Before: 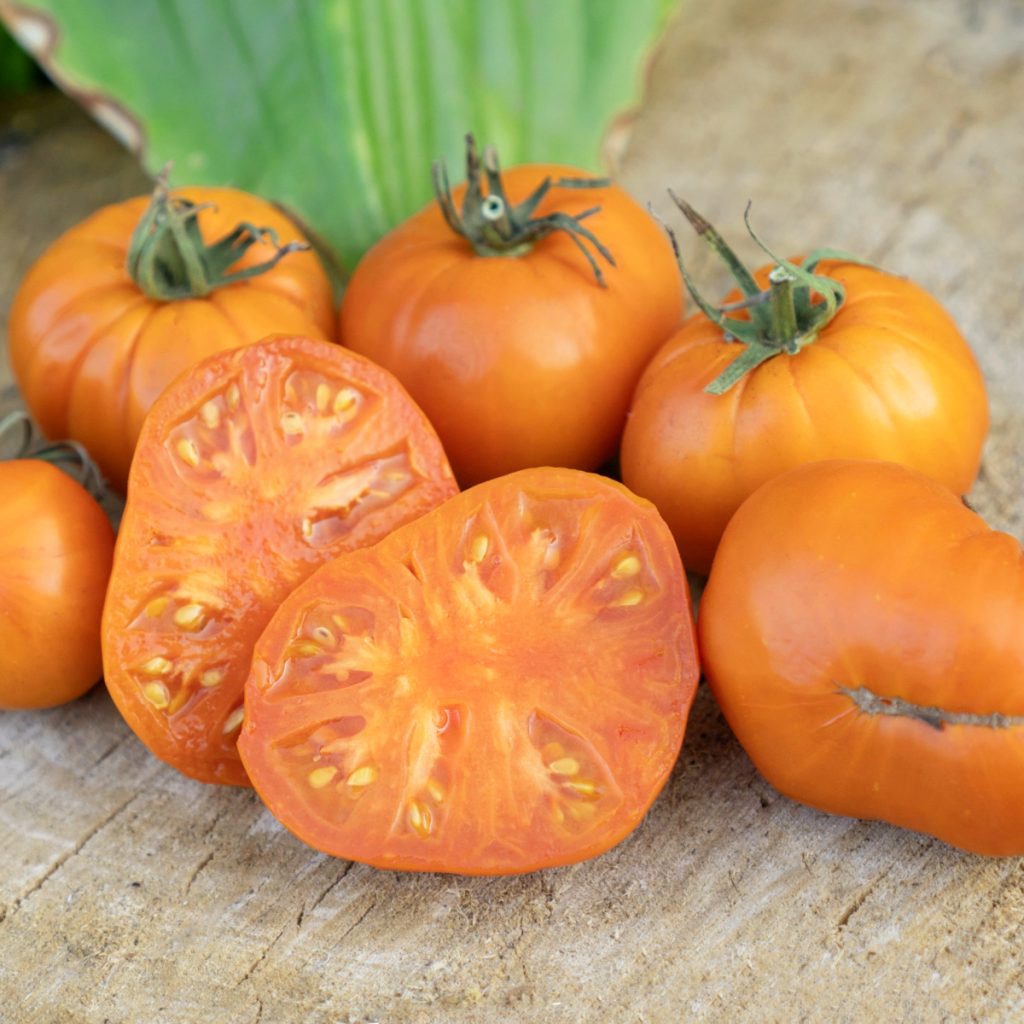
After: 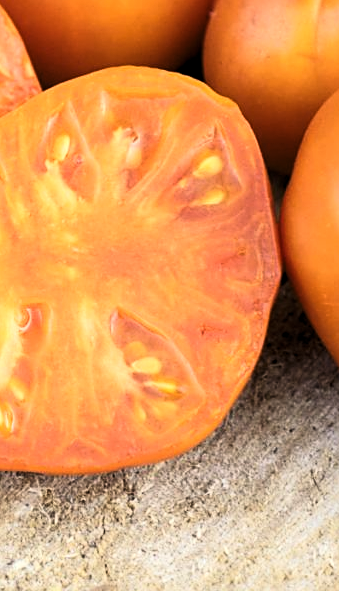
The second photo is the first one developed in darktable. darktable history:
tone curve: curves: ch0 [(0, 0) (0.137, 0.063) (0.255, 0.176) (0.502, 0.502) (0.749, 0.839) (1, 1)], color space Lab, linked channels, preserve colors none
crop: left 40.878%, top 39.176%, right 25.993%, bottom 3.081%
levels: levels [0.016, 0.492, 0.969]
sharpen: on, module defaults
